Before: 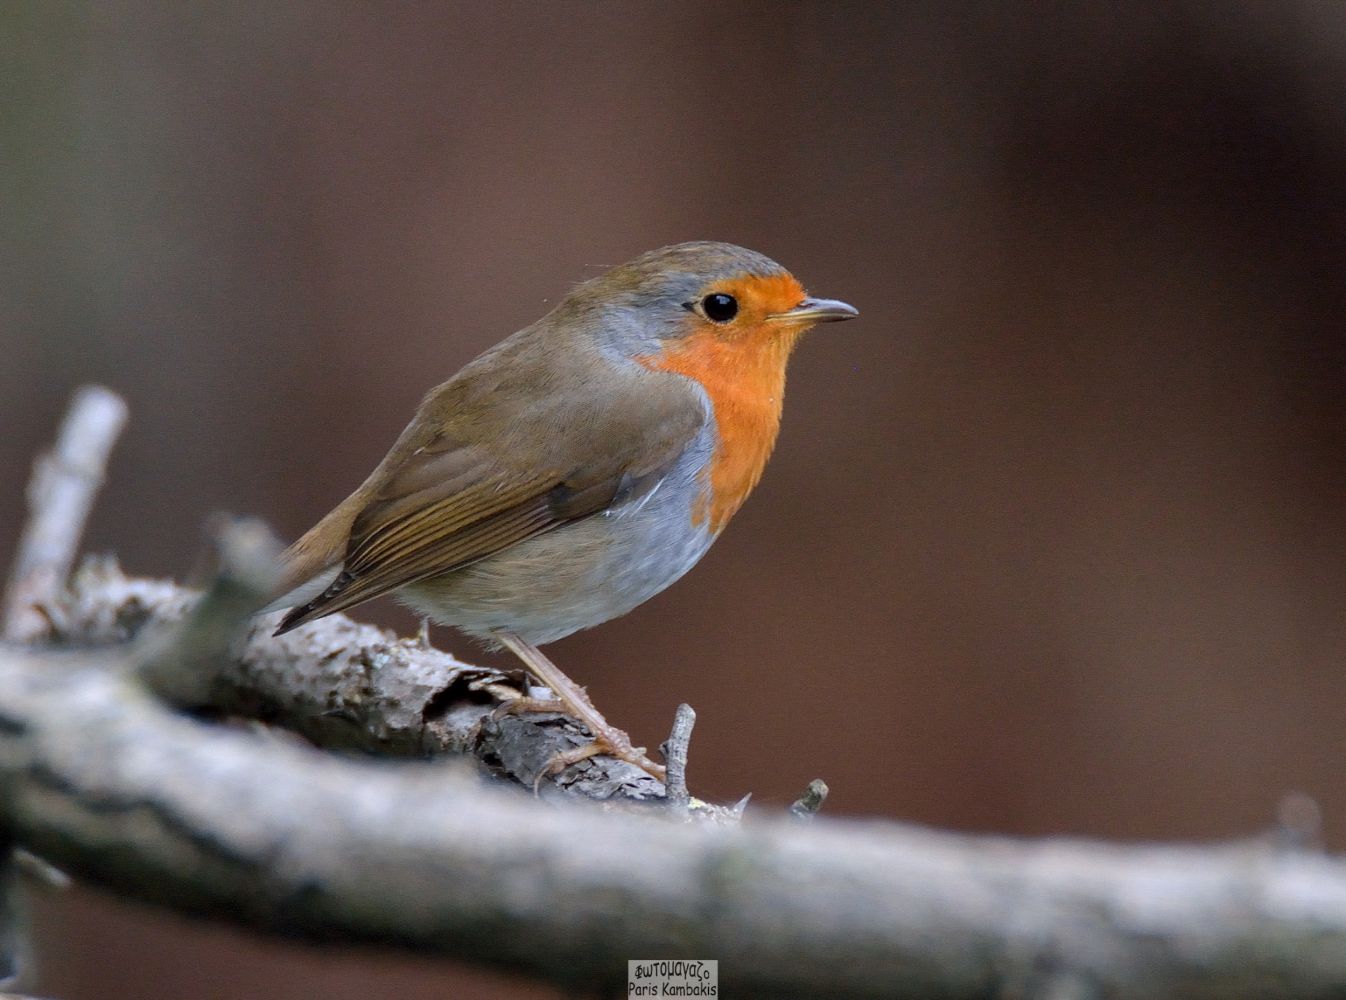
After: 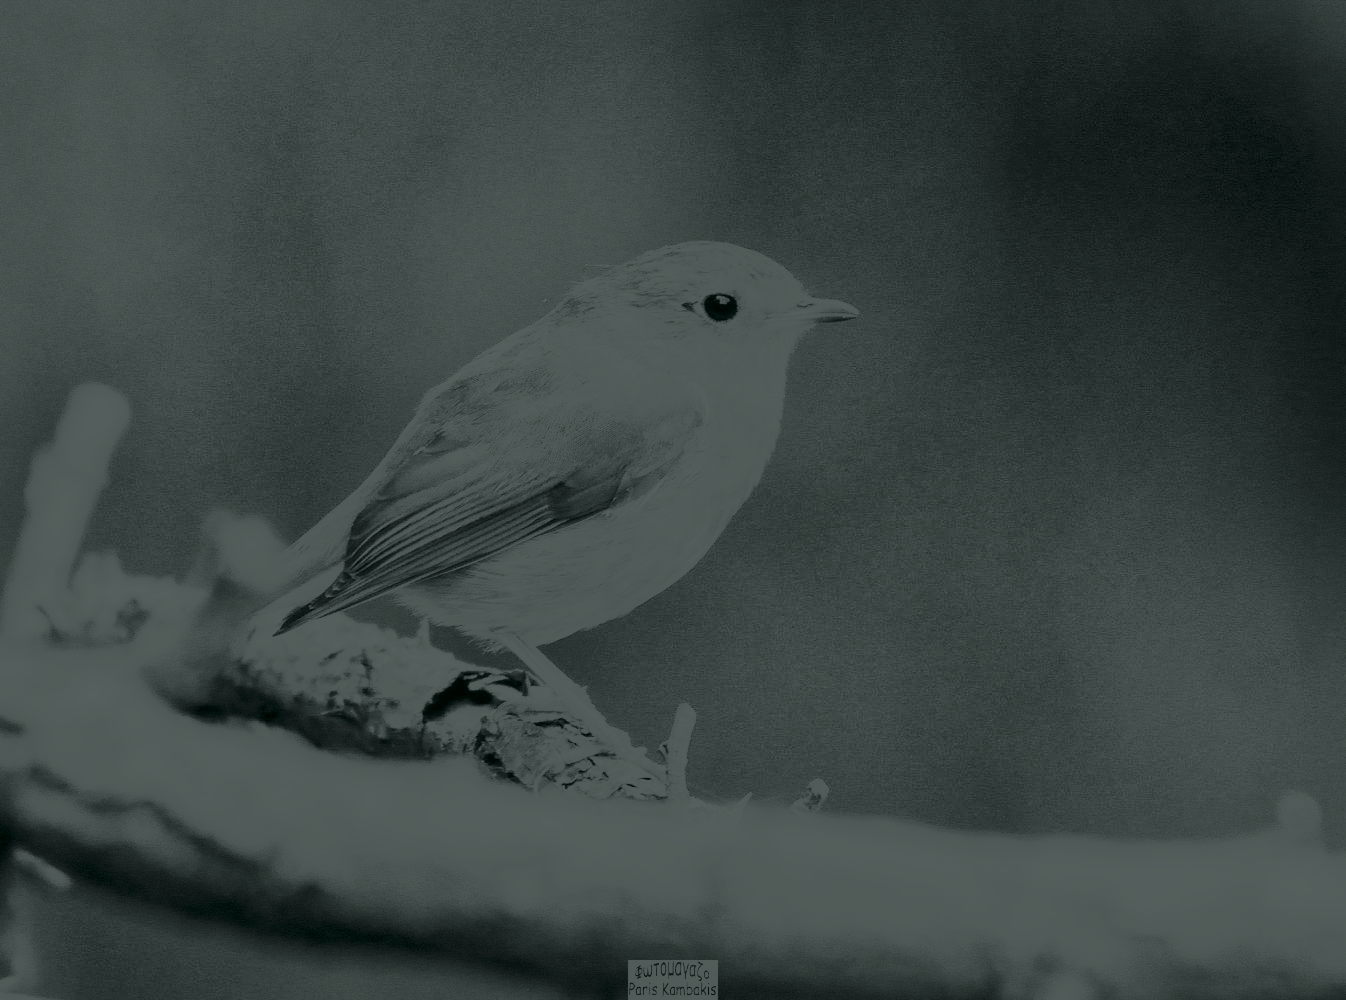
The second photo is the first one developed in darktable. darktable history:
tone equalizer: -8 EV -0.55 EV
global tonemap: drago (1, 100), detail 1
color balance: lift [1.016, 0.983, 1, 1.017], gamma [0.958, 1, 1, 1], gain [0.981, 1.007, 0.993, 1.002], input saturation 118.26%, contrast 13.43%, contrast fulcrum 21.62%, output saturation 82.76%
exposure: black level correction 0, exposure 1.45 EV, compensate exposure bias true, compensate highlight preservation false
contrast brightness saturation: contrast 0.57, brightness 0.57, saturation -0.34
colorize: hue 90°, saturation 19%, lightness 1.59%, version 1
levels: levels [0.093, 0.434, 0.988]
